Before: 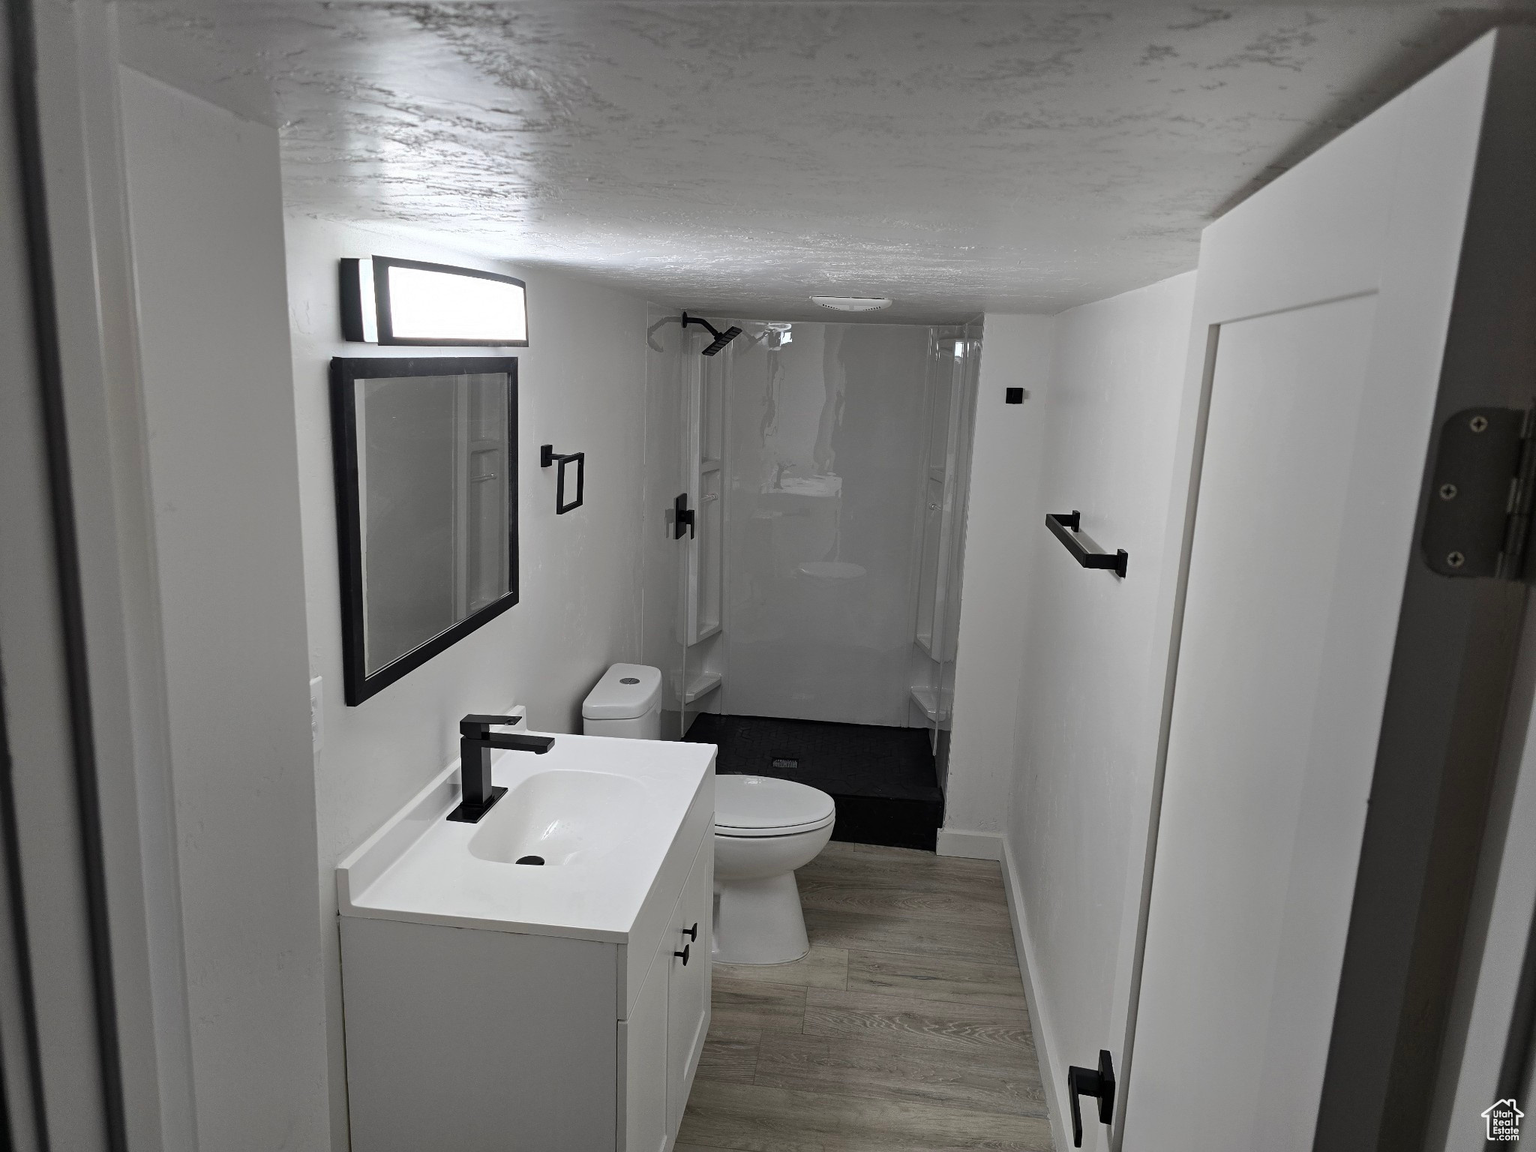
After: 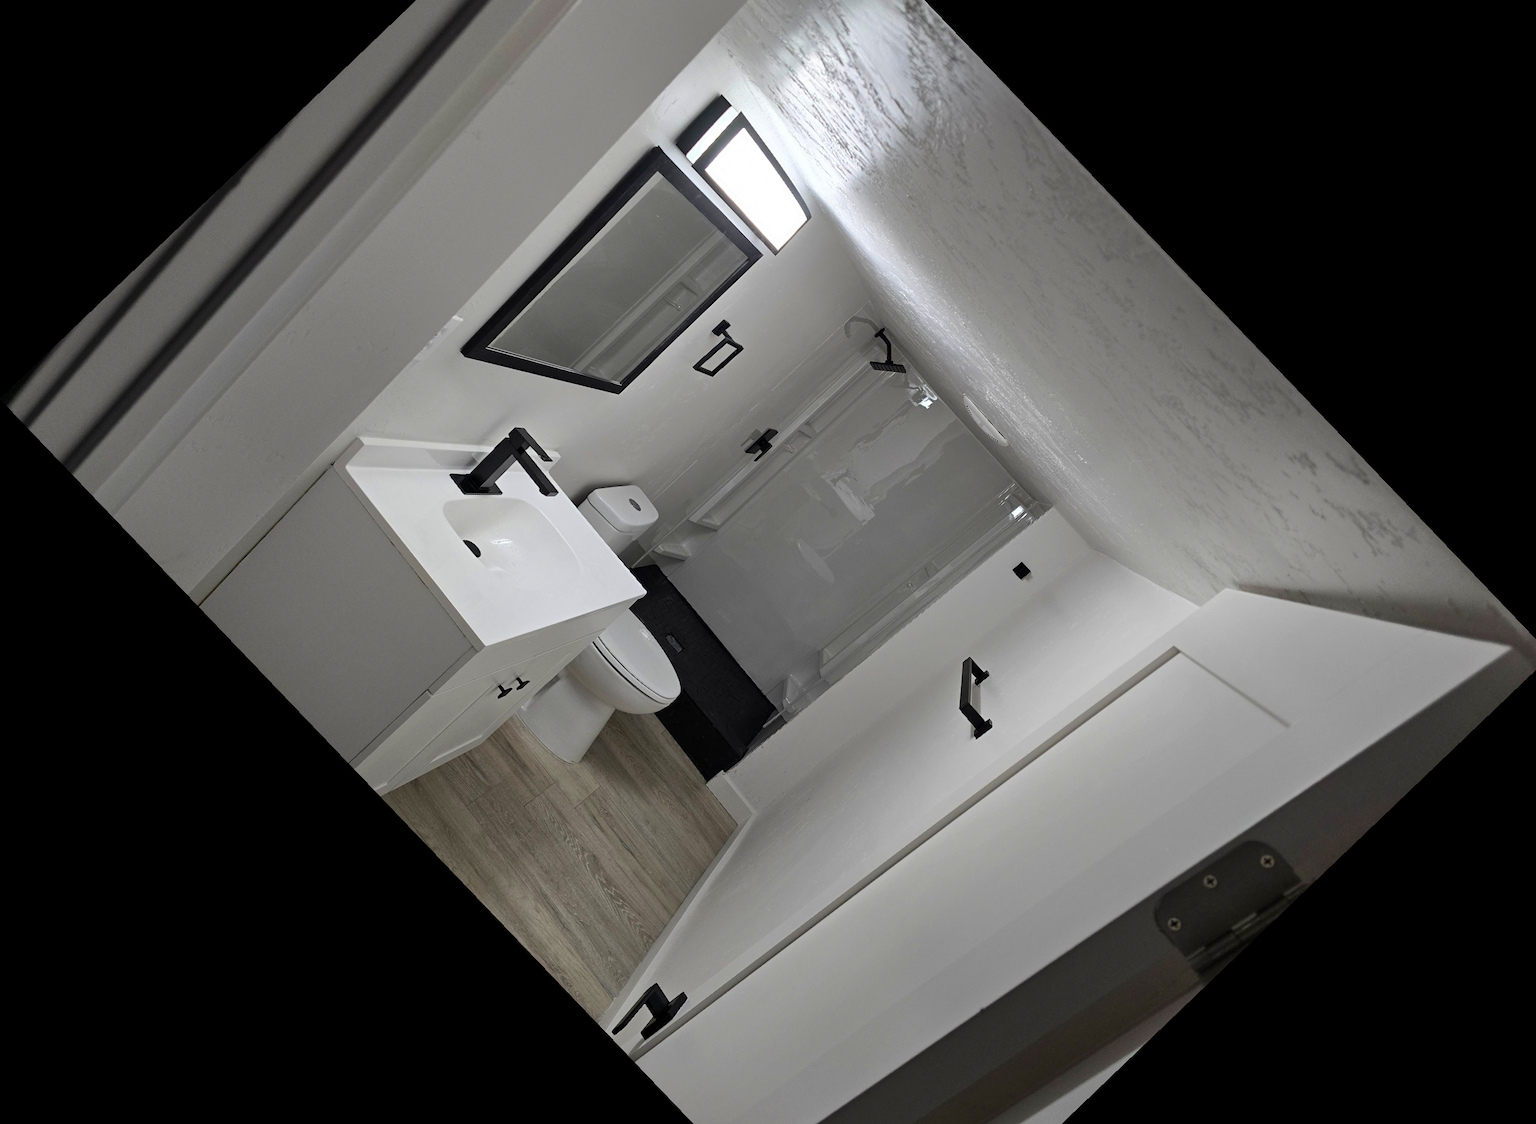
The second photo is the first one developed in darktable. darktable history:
velvia: on, module defaults
crop and rotate: angle -46.26°, top 16.234%, right 0.912%, bottom 11.704%
